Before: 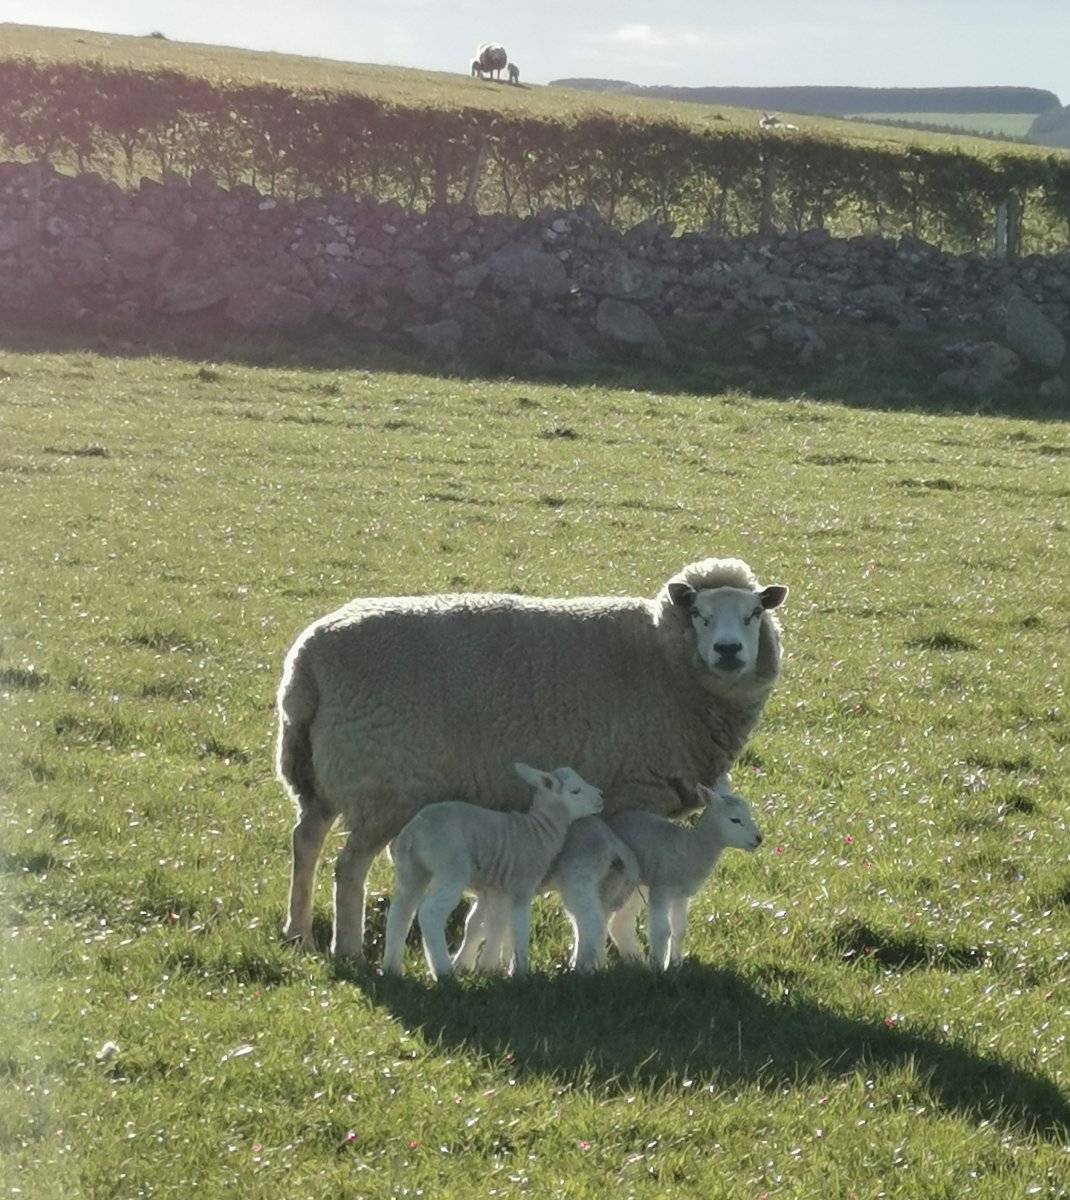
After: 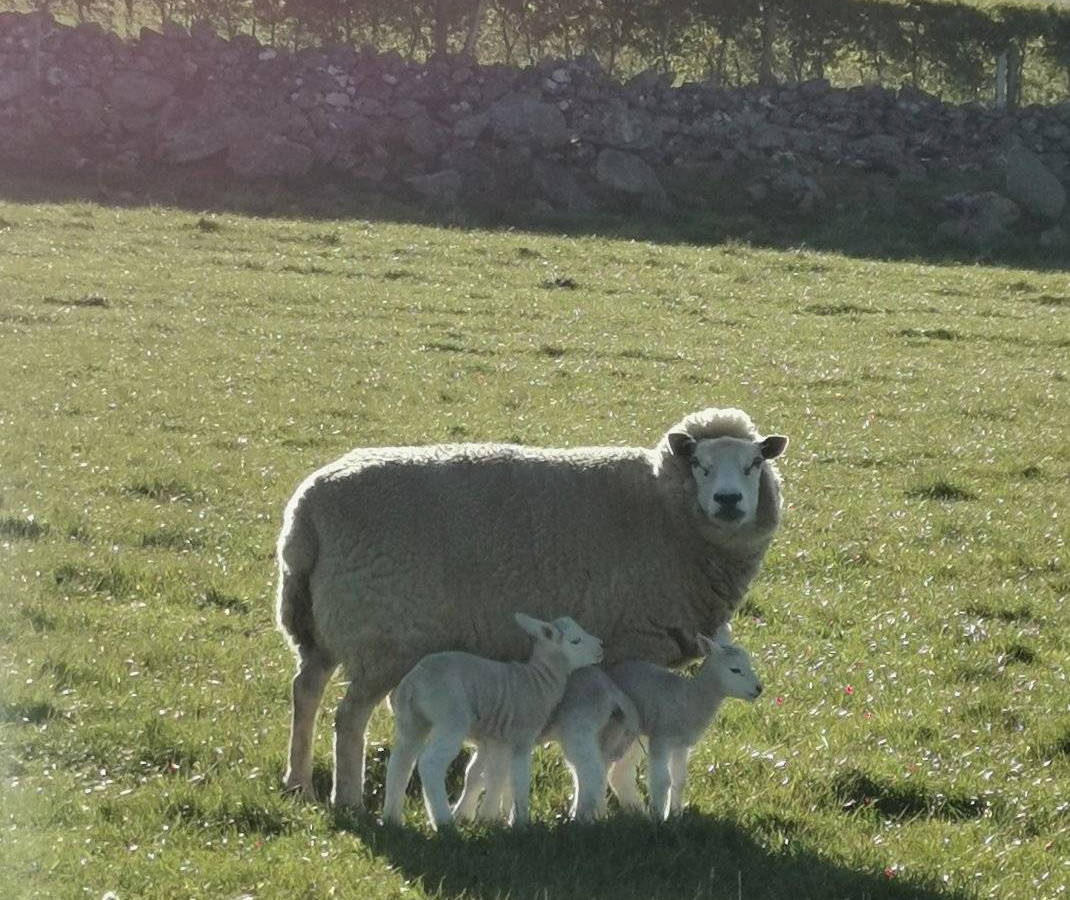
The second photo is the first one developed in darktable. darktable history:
exposure: exposure -0.064 EV, compensate highlight preservation false
crop and rotate: top 12.5%, bottom 12.5%
